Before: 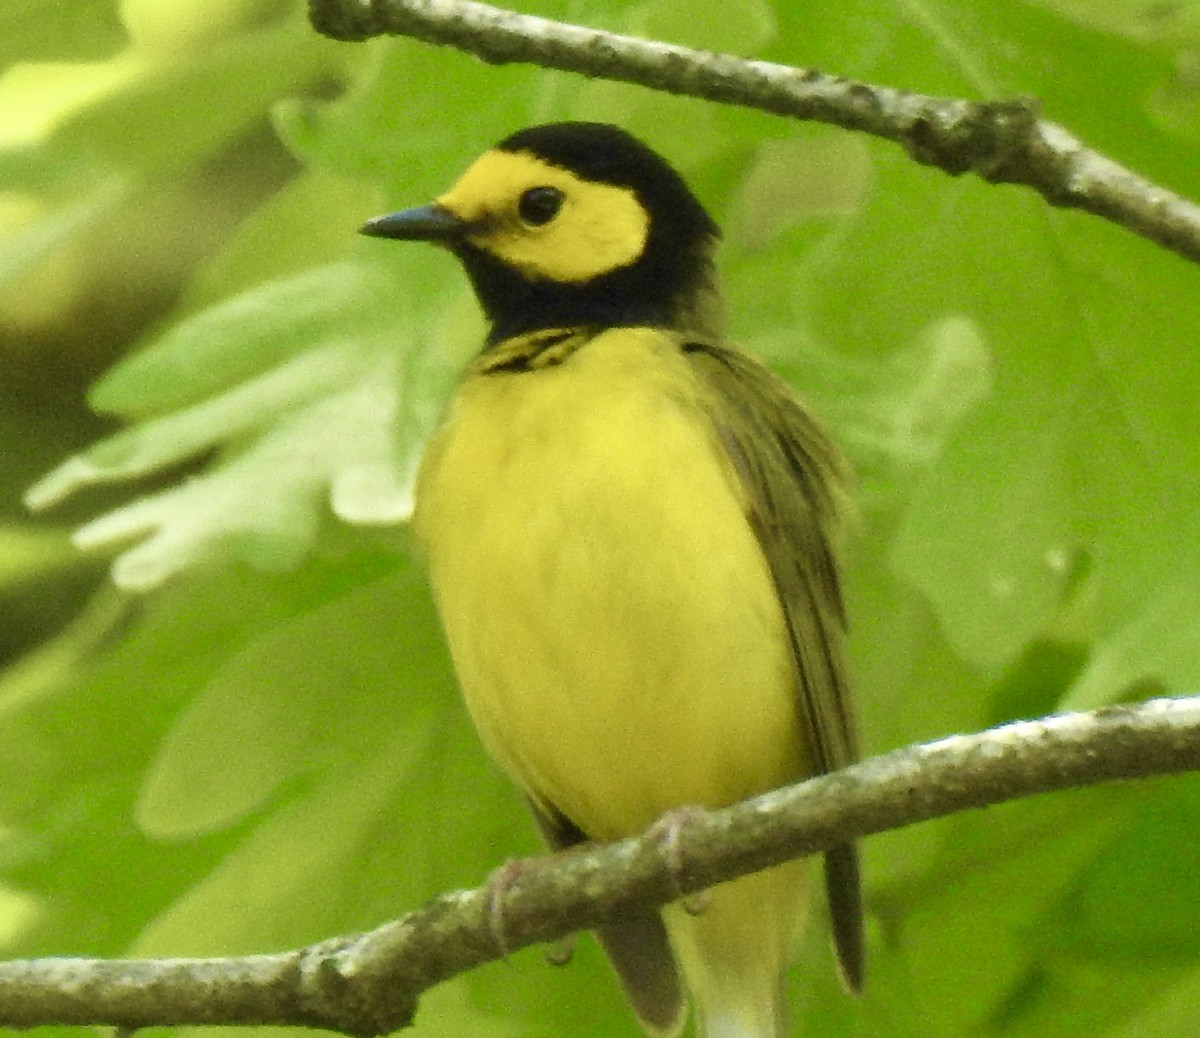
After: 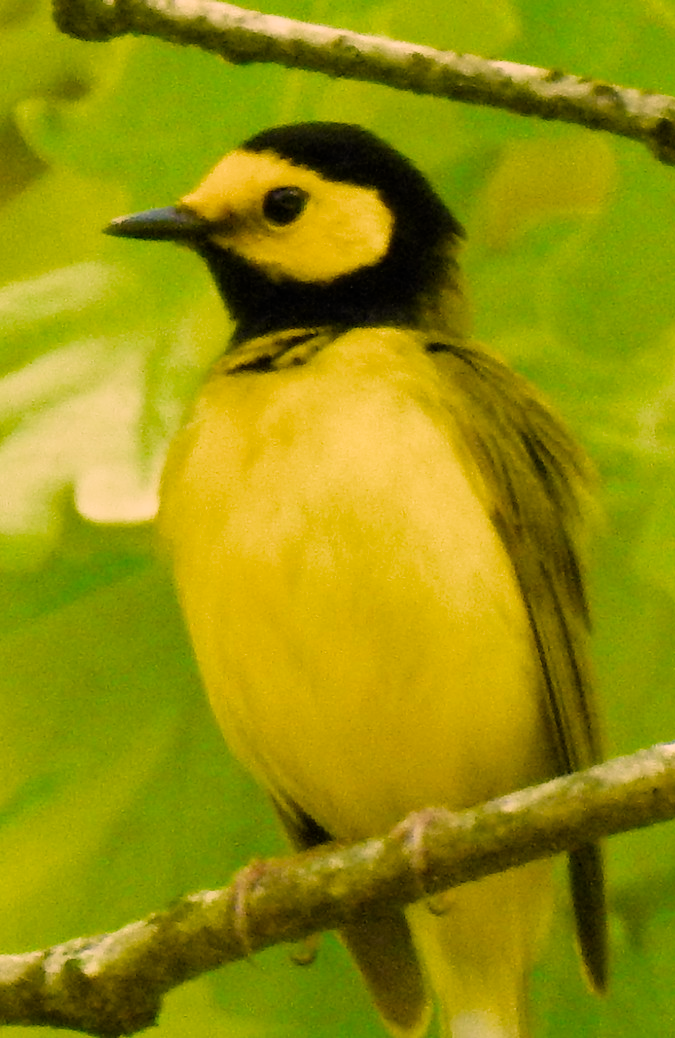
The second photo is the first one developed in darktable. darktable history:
color correction: highlights a* 17.66, highlights b* 19.01
crop: left 21.348%, right 22.354%
filmic rgb: middle gray luminance 9.12%, black relative exposure -10.54 EV, white relative exposure 3.44 EV, target black luminance 0%, hardness 5.99, latitude 59.48%, contrast 1.086, highlights saturation mix 5.49%, shadows ↔ highlights balance 29.18%, color science v4 (2020)
